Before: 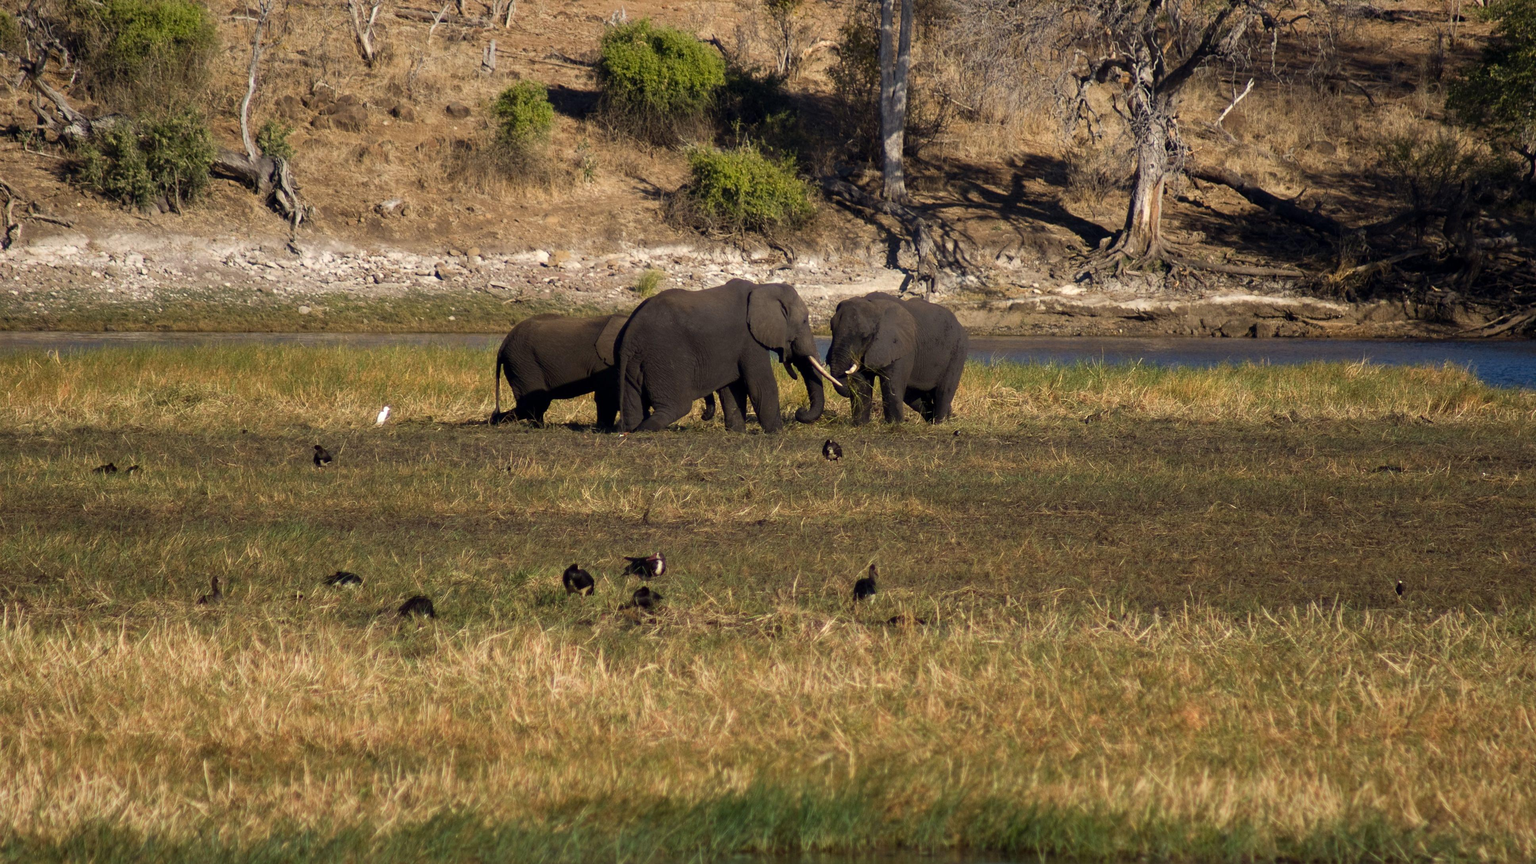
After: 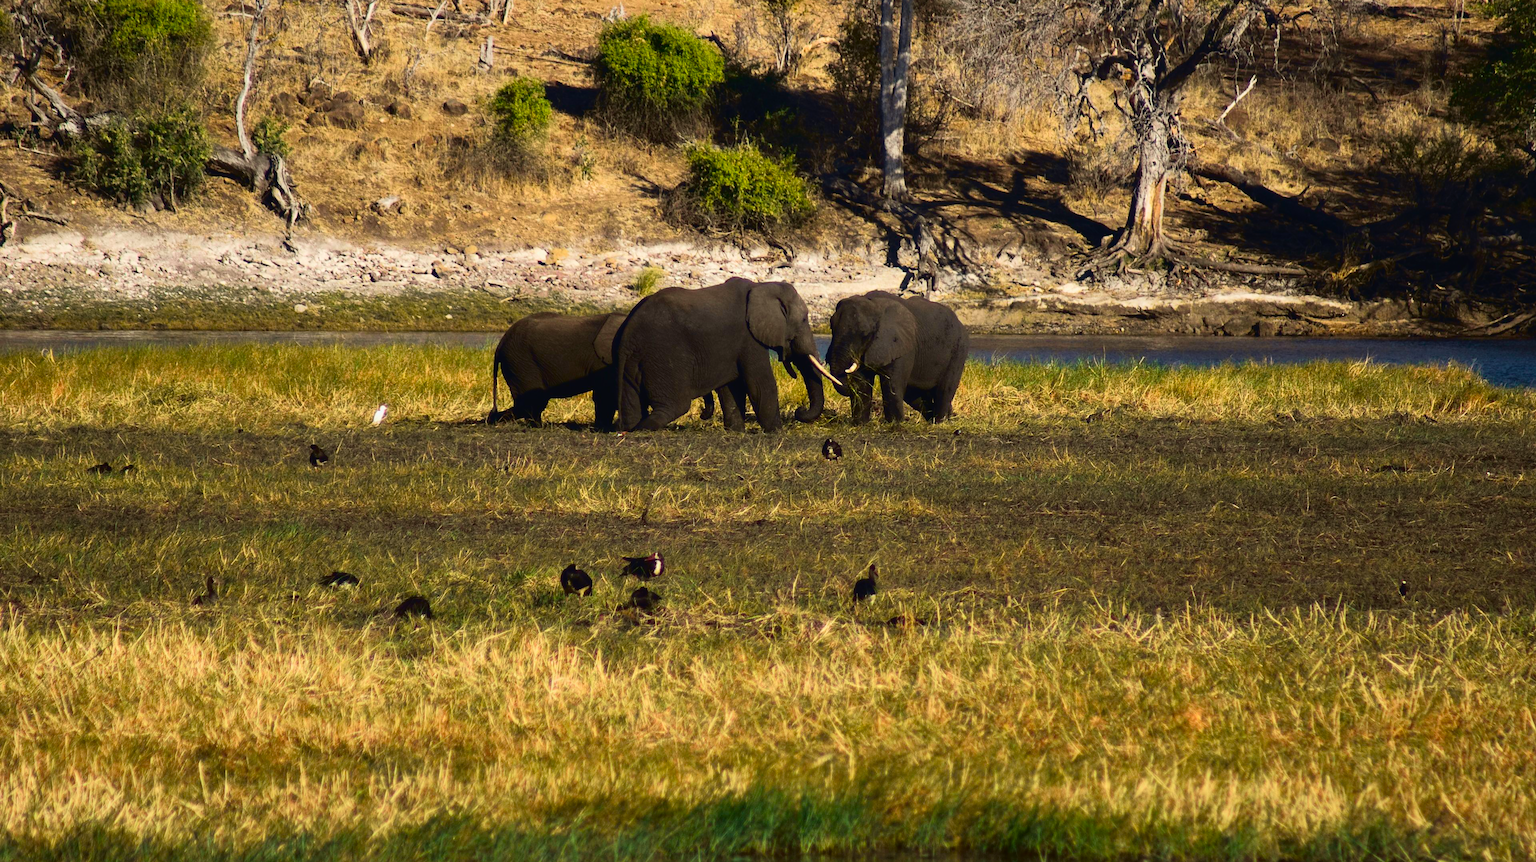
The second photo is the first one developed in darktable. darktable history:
velvia: on, module defaults
crop: left 0.434%, top 0.485%, right 0.244%, bottom 0.386%
tone curve: curves: ch0 [(0, 0.023) (0.132, 0.075) (0.251, 0.186) (0.463, 0.461) (0.662, 0.757) (0.854, 0.909) (1, 0.973)]; ch1 [(0, 0) (0.447, 0.411) (0.483, 0.469) (0.498, 0.496) (0.518, 0.514) (0.561, 0.579) (0.604, 0.645) (0.669, 0.73) (0.819, 0.93) (1, 1)]; ch2 [(0, 0) (0.307, 0.315) (0.425, 0.438) (0.483, 0.477) (0.503, 0.503) (0.526, 0.534) (0.567, 0.569) (0.617, 0.674) (0.703, 0.797) (0.985, 0.966)], color space Lab, independent channels
tone equalizer: on, module defaults
